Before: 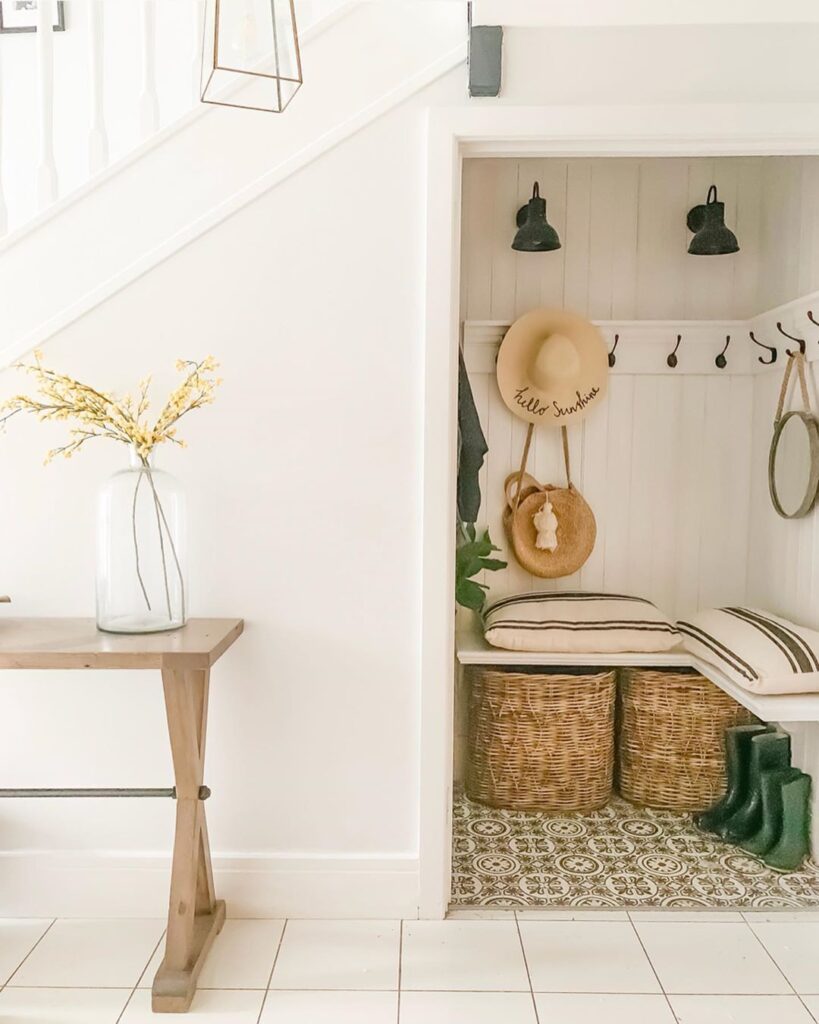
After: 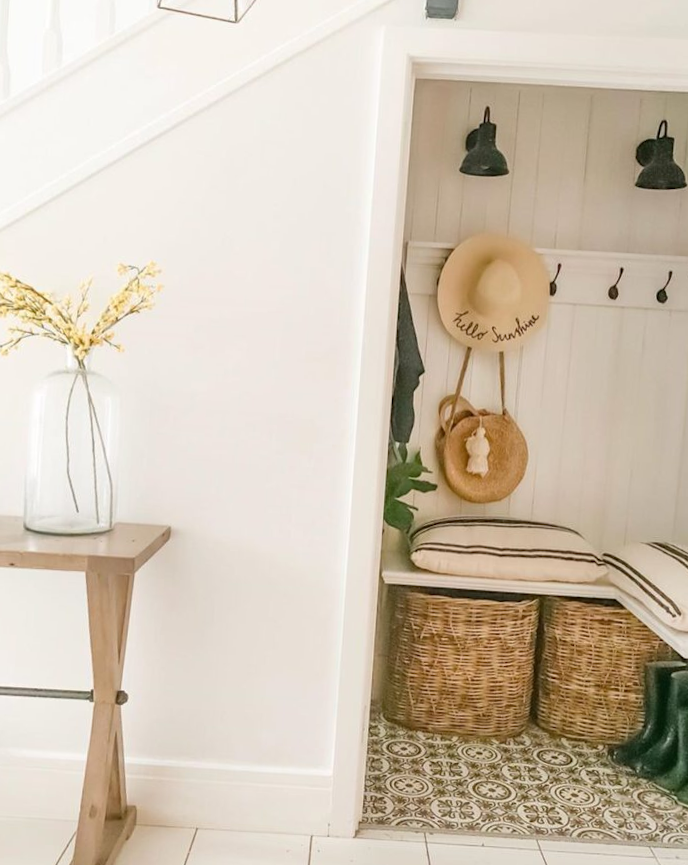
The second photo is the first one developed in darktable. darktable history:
crop and rotate: angle -3.25°, left 5.363%, top 5.215%, right 4.728%, bottom 4.388%
